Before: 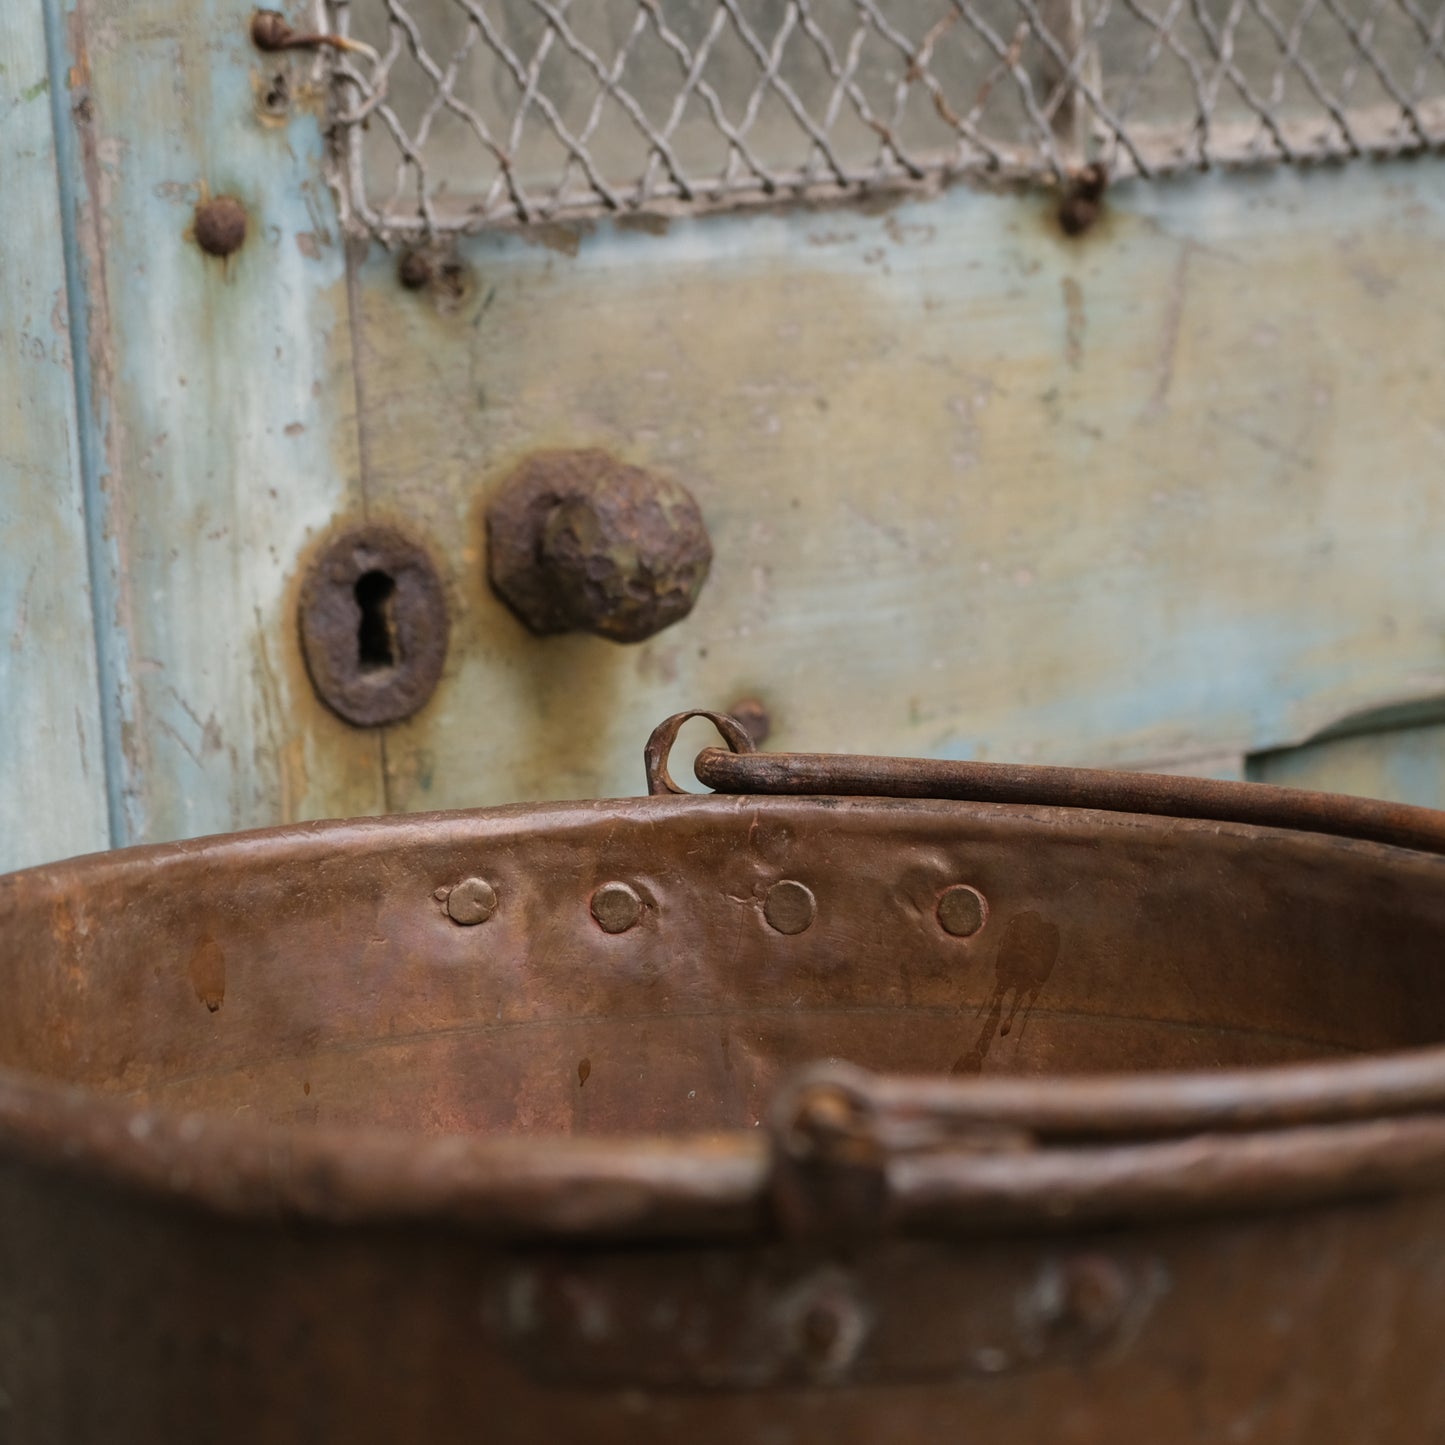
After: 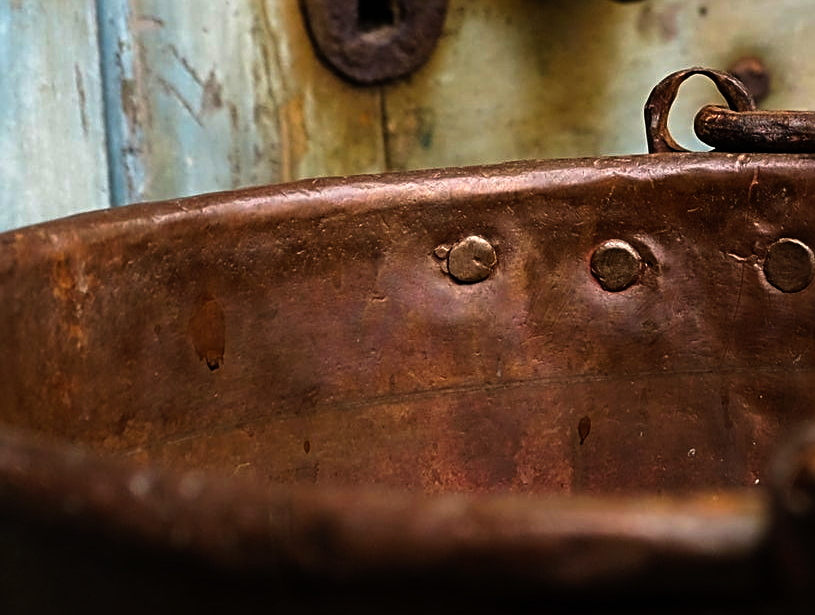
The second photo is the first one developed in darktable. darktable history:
sharpen: radius 2.531, amount 0.628
crop: top 44.483%, right 43.593%, bottom 12.892%
tone curve: curves: ch0 [(0, 0) (0.003, 0.001) (0.011, 0.002) (0.025, 0.002) (0.044, 0.006) (0.069, 0.01) (0.1, 0.017) (0.136, 0.023) (0.177, 0.038) (0.224, 0.066) (0.277, 0.118) (0.335, 0.185) (0.399, 0.264) (0.468, 0.365) (0.543, 0.475) (0.623, 0.606) (0.709, 0.759) (0.801, 0.923) (0.898, 0.999) (1, 1)], preserve colors none
